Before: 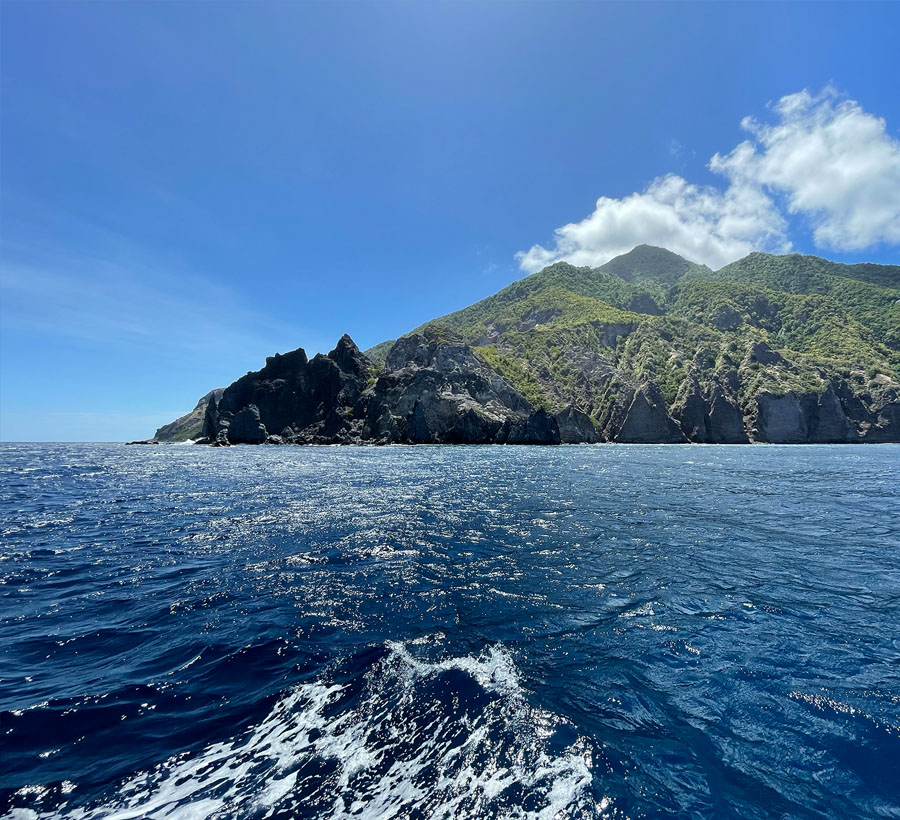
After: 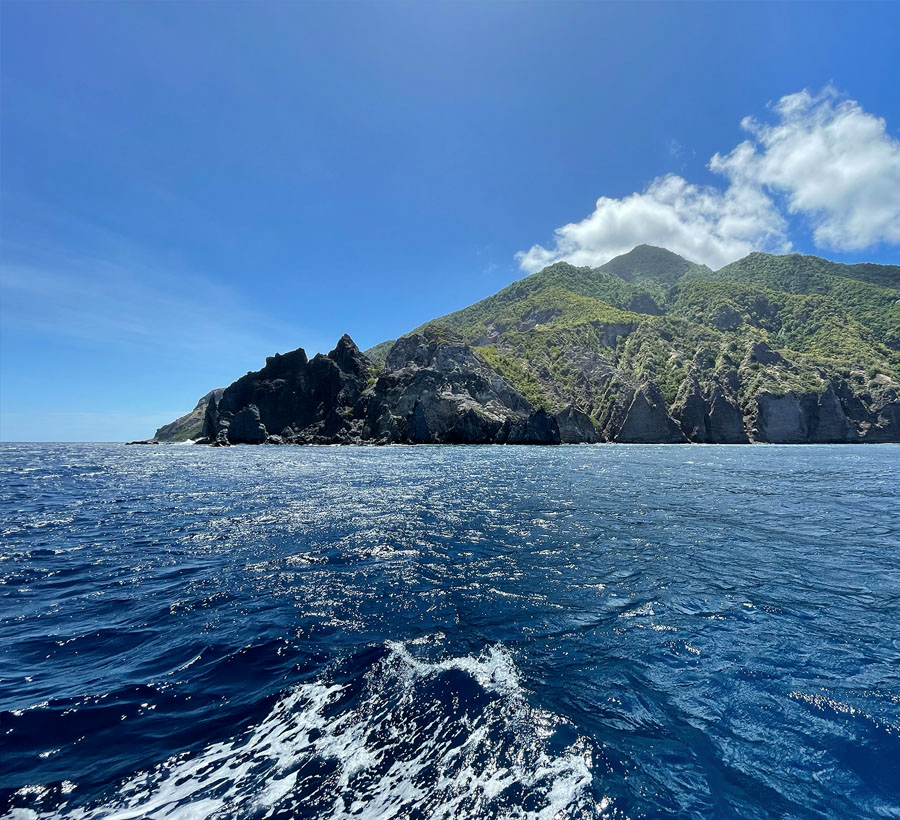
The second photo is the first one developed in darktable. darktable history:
shadows and highlights: radius 102.84, shadows 50.31, highlights -64.54, soften with gaussian
